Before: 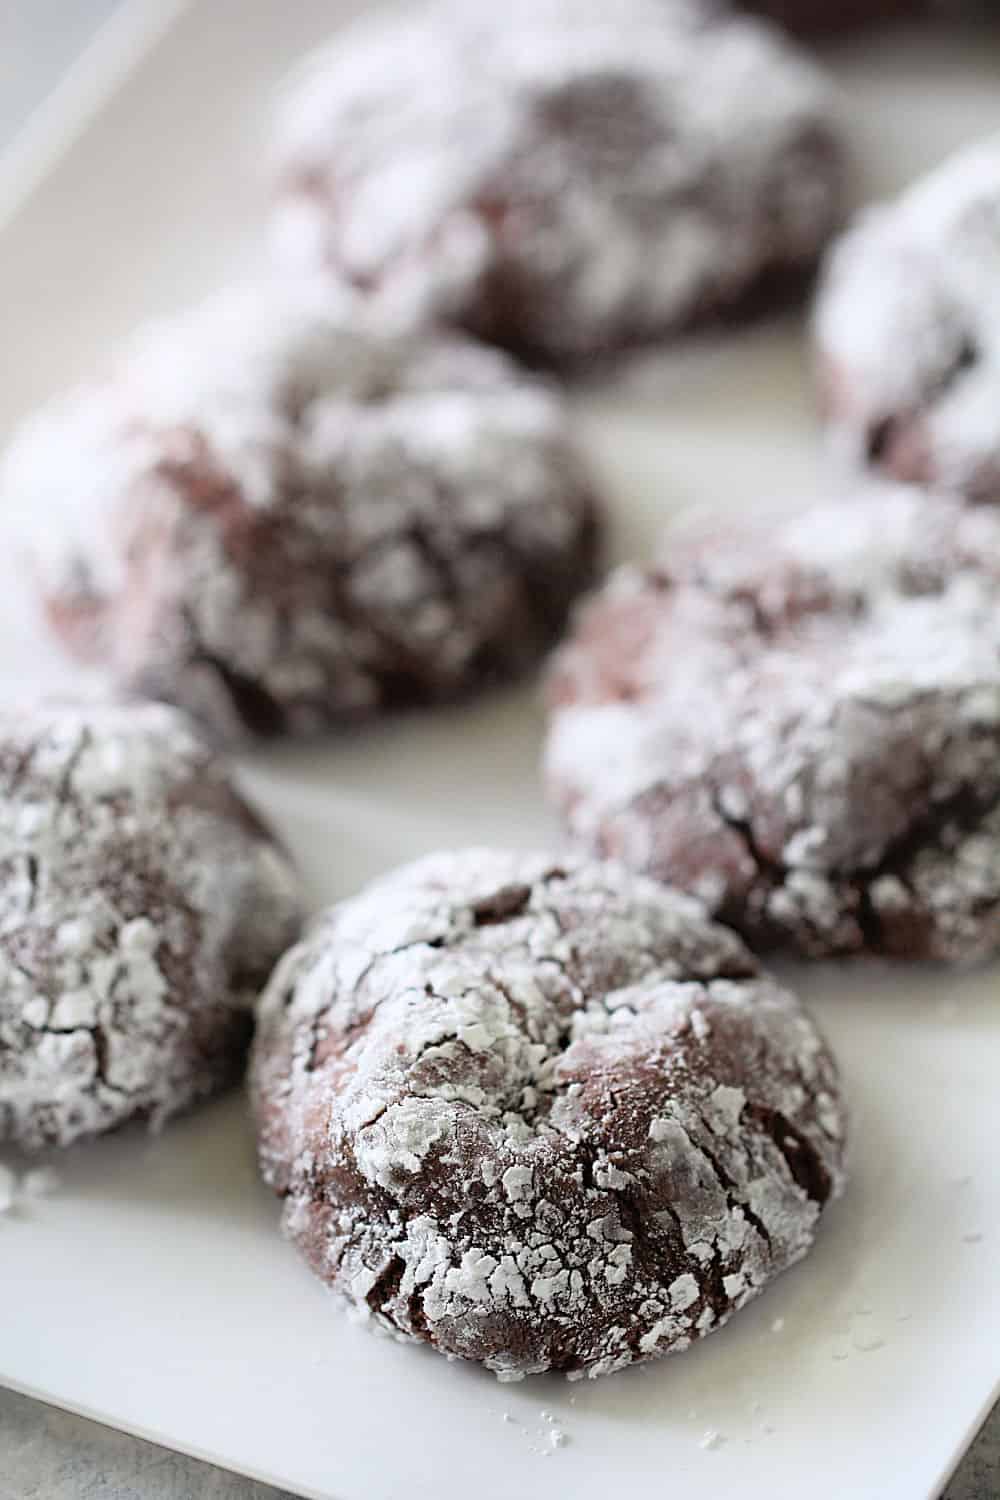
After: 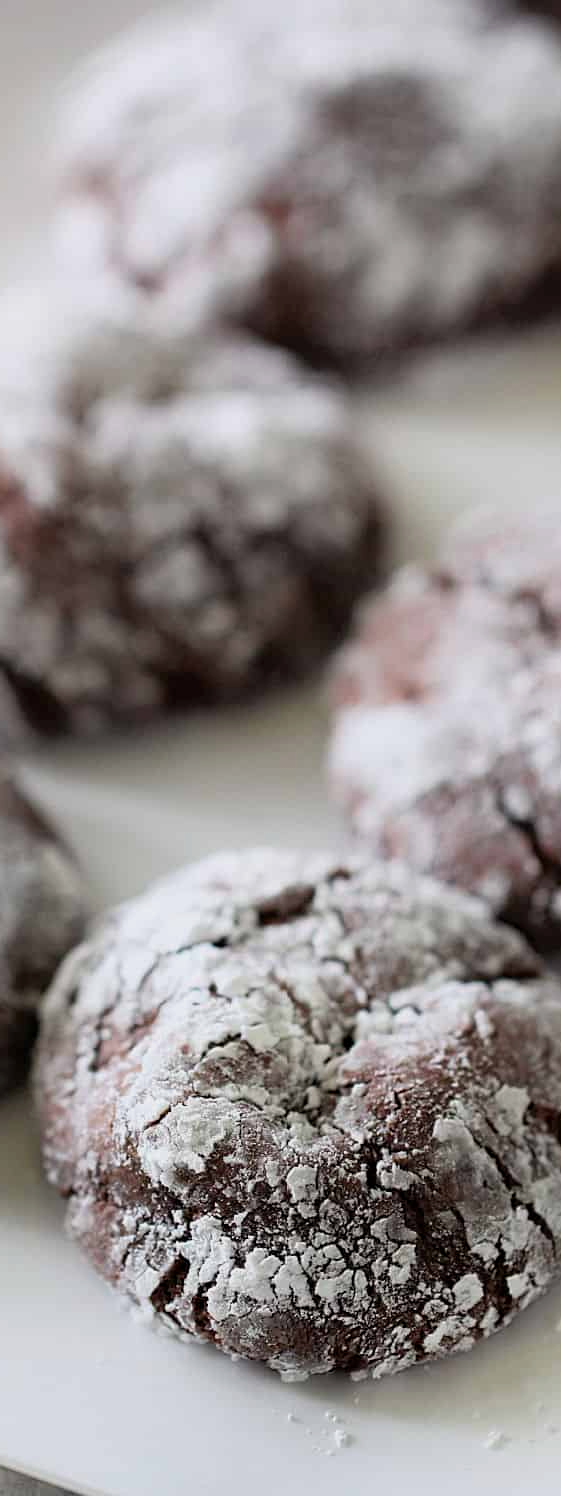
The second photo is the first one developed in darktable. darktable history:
exposure: black level correction 0.001, exposure -0.2 EV, compensate highlight preservation false
crop: left 21.674%, right 22.086%
